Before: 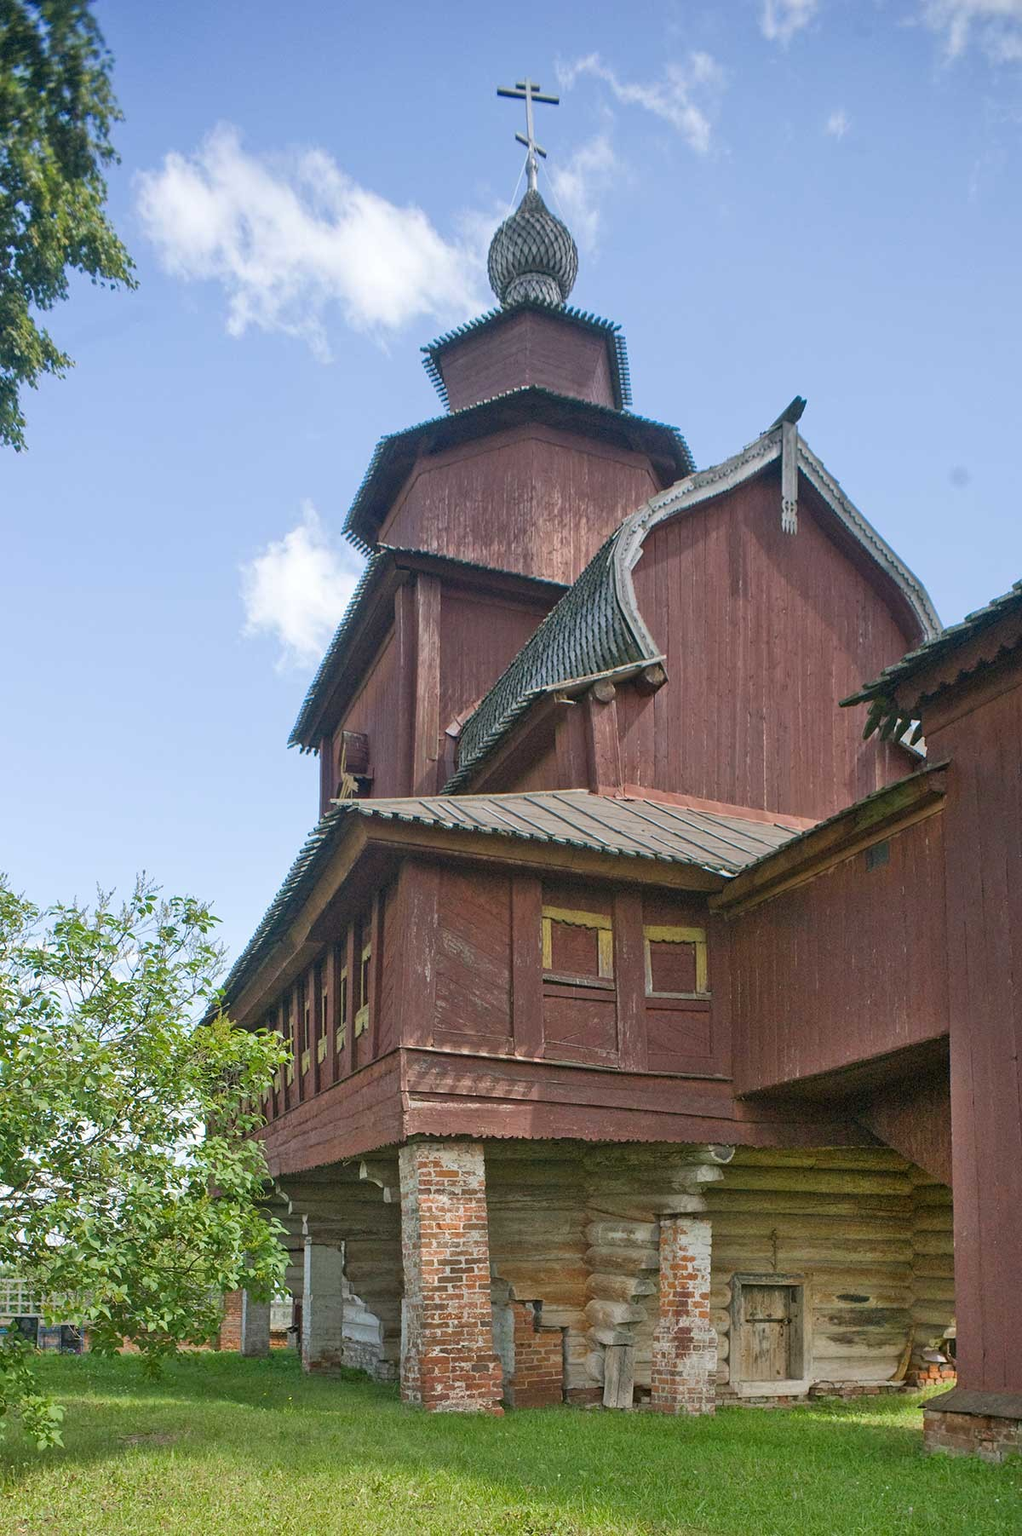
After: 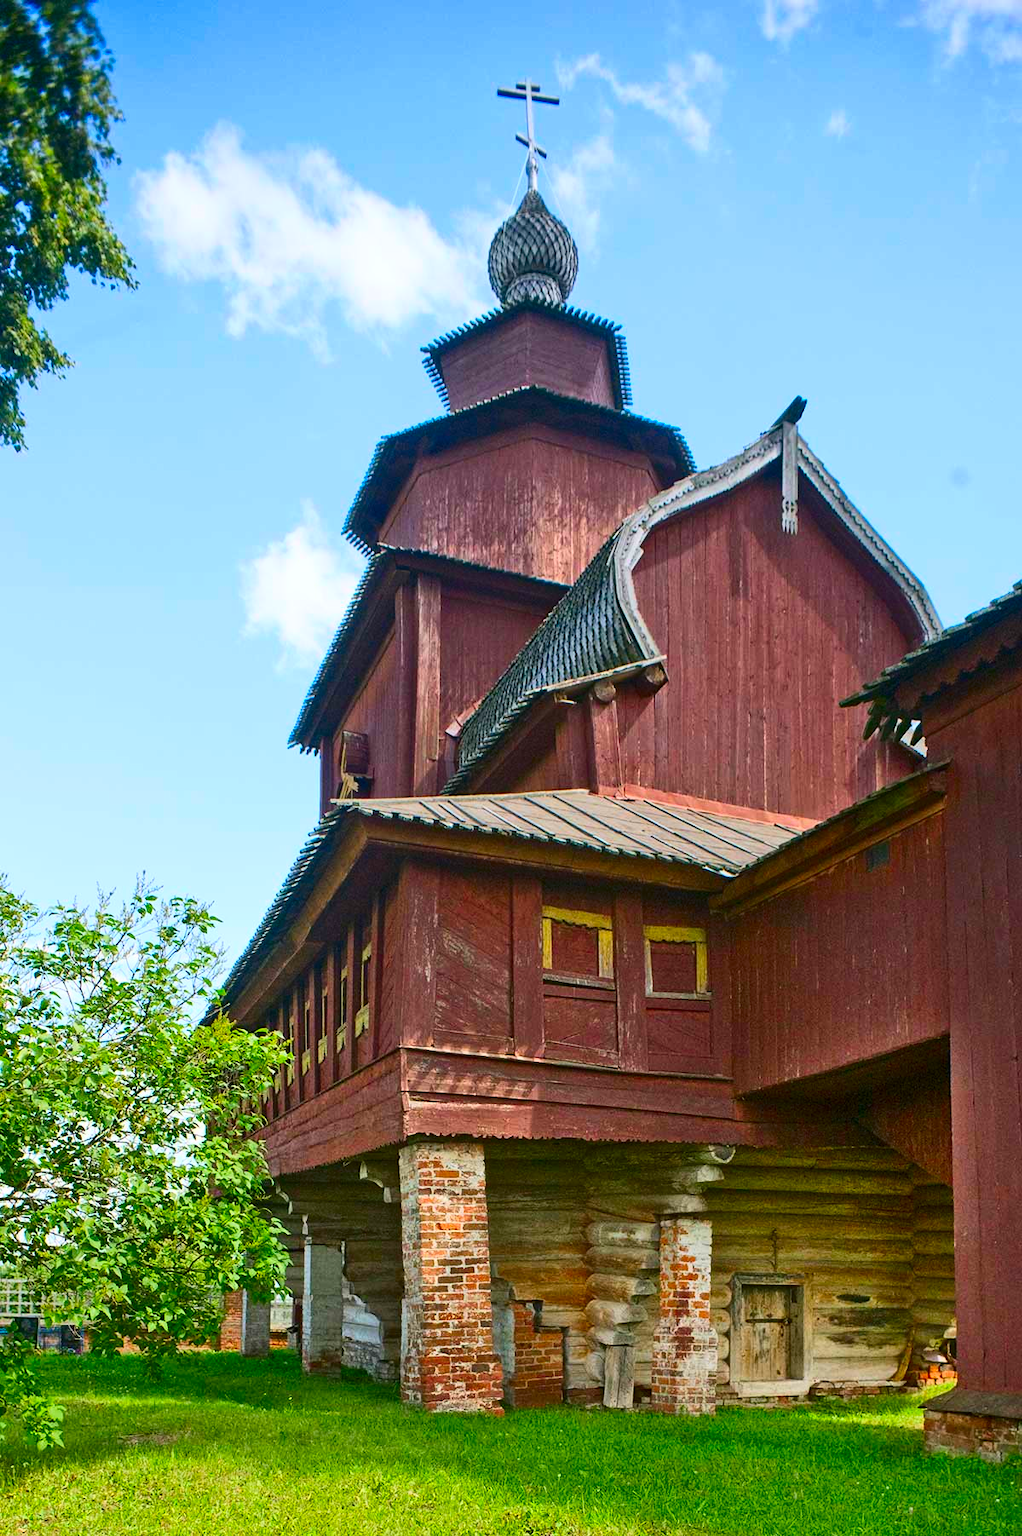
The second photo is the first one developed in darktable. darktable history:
contrast brightness saturation: contrast 0.269, brightness 0.014, saturation 0.868
